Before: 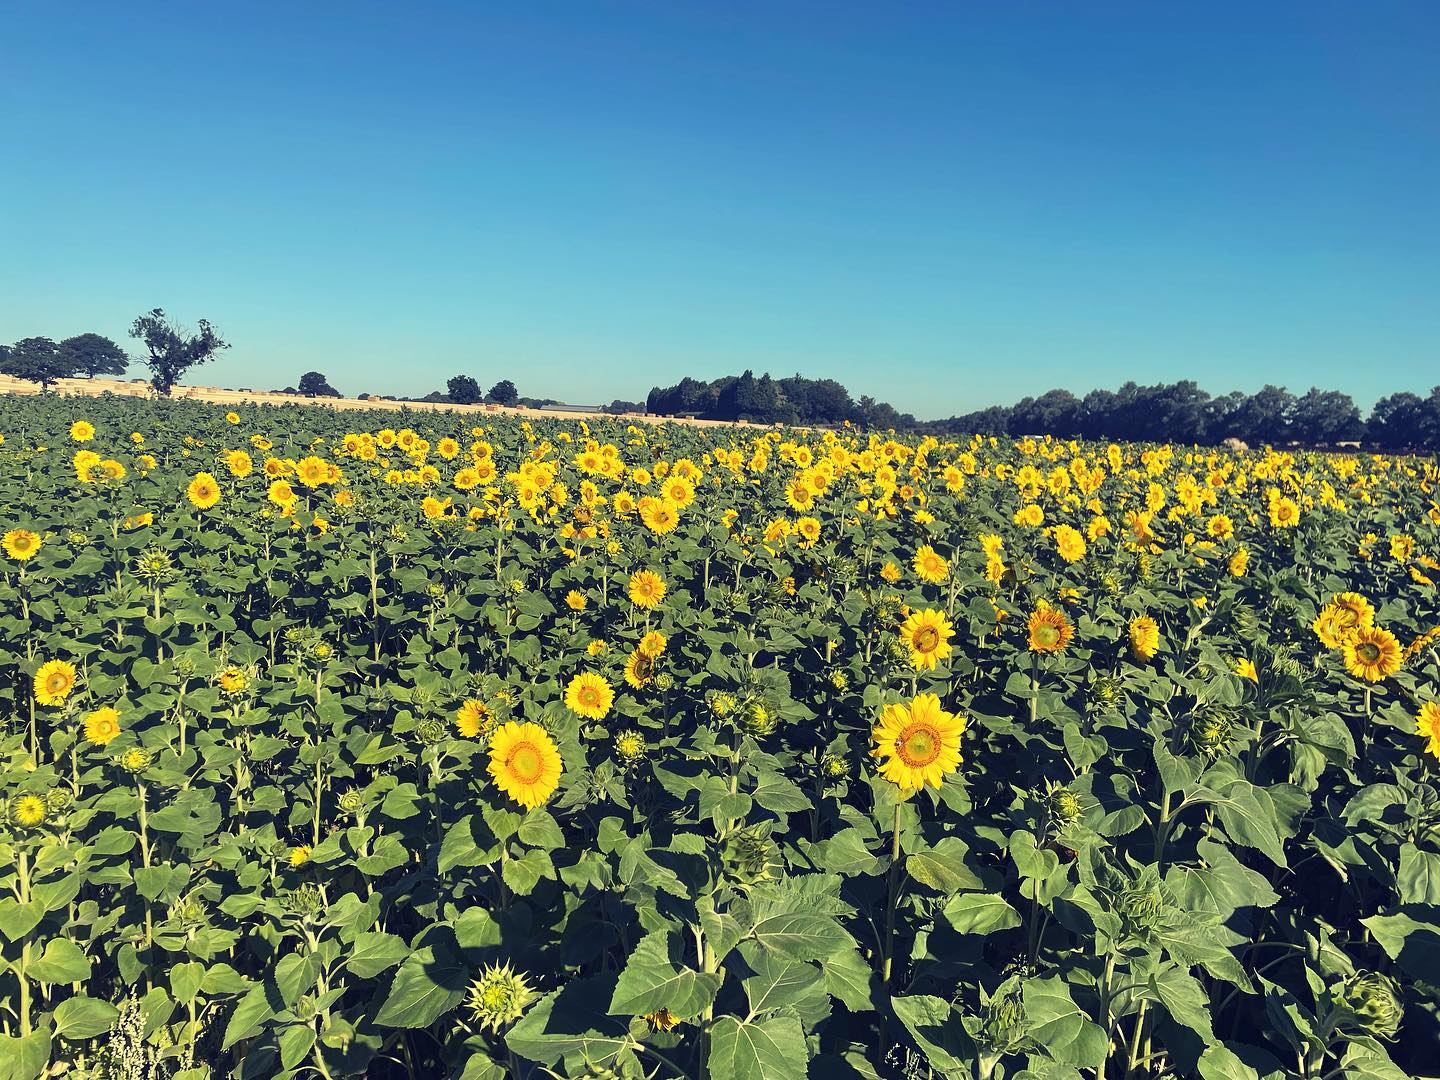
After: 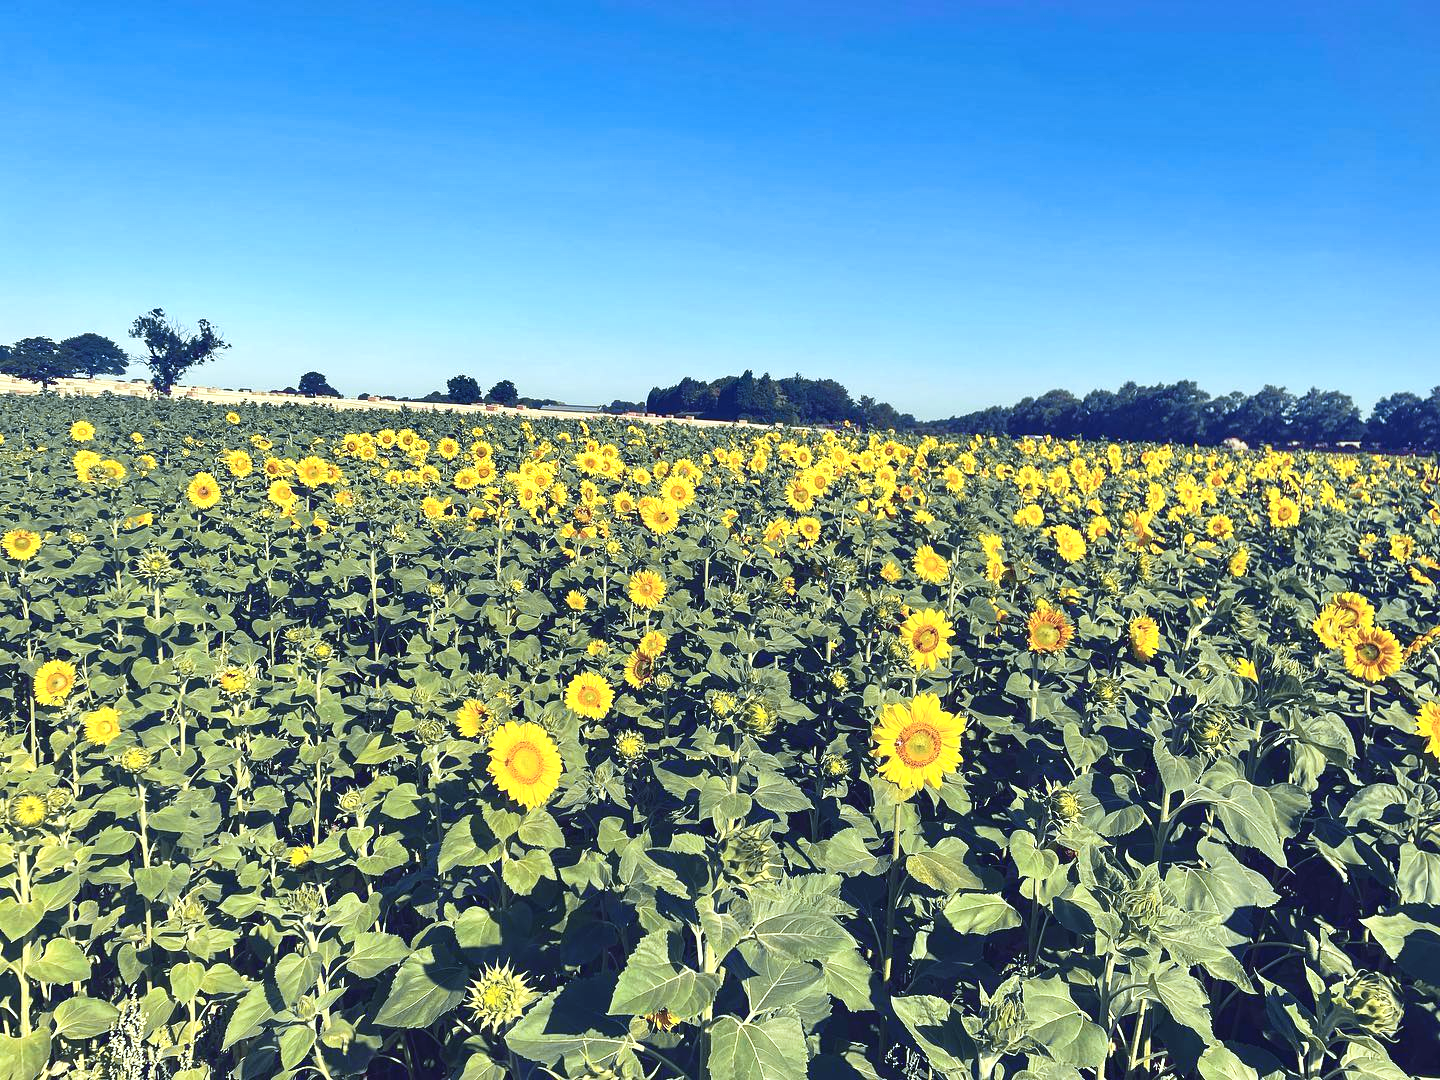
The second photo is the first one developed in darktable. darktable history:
exposure: black level correction 0, exposure 0.5 EV, compensate highlight preservation false
tone curve: curves: ch0 [(0, 0.046) (0.04, 0.074) (0.831, 0.861) (1, 1)]; ch1 [(0, 0) (0.146, 0.159) (0.338, 0.365) (0.417, 0.455) (0.489, 0.486) (0.504, 0.502) (0.529, 0.537) (0.563, 0.567) (1, 1)]; ch2 [(0, 0) (0.307, 0.298) (0.388, 0.375) (0.443, 0.456) (0.485, 0.492) (0.544, 0.525) (1, 1)], color space Lab, independent channels, preserve colors none
velvia: strength 30%
shadows and highlights: shadows 40, highlights -54, highlights color adjustment 46%, low approximation 0.01, soften with gaussian
white balance: red 0.931, blue 1.11
